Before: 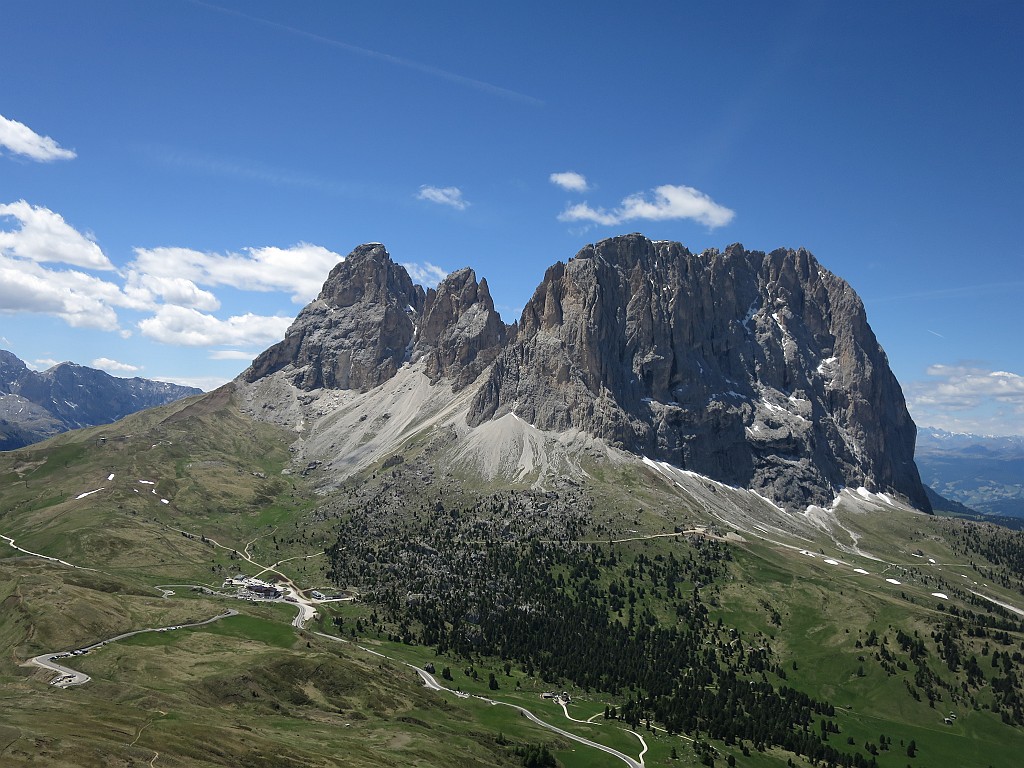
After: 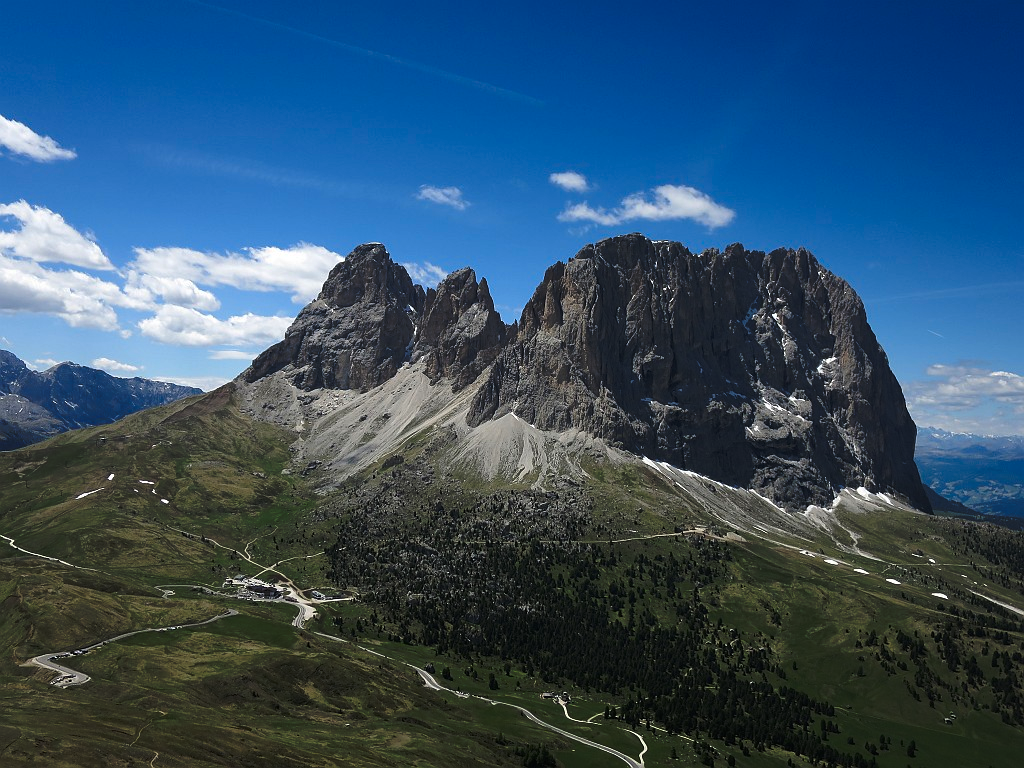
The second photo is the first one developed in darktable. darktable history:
tone curve: curves: ch0 [(0, 0) (0.003, 0.002) (0.011, 0.007) (0.025, 0.015) (0.044, 0.026) (0.069, 0.041) (0.1, 0.059) (0.136, 0.08) (0.177, 0.105) (0.224, 0.132) (0.277, 0.163) (0.335, 0.198) (0.399, 0.253) (0.468, 0.341) (0.543, 0.435) (0.623, 0.532) (0.709, 0.635) (0.801, 0.745) (0.898, 0.873) (1, 1)], preserve colors none
